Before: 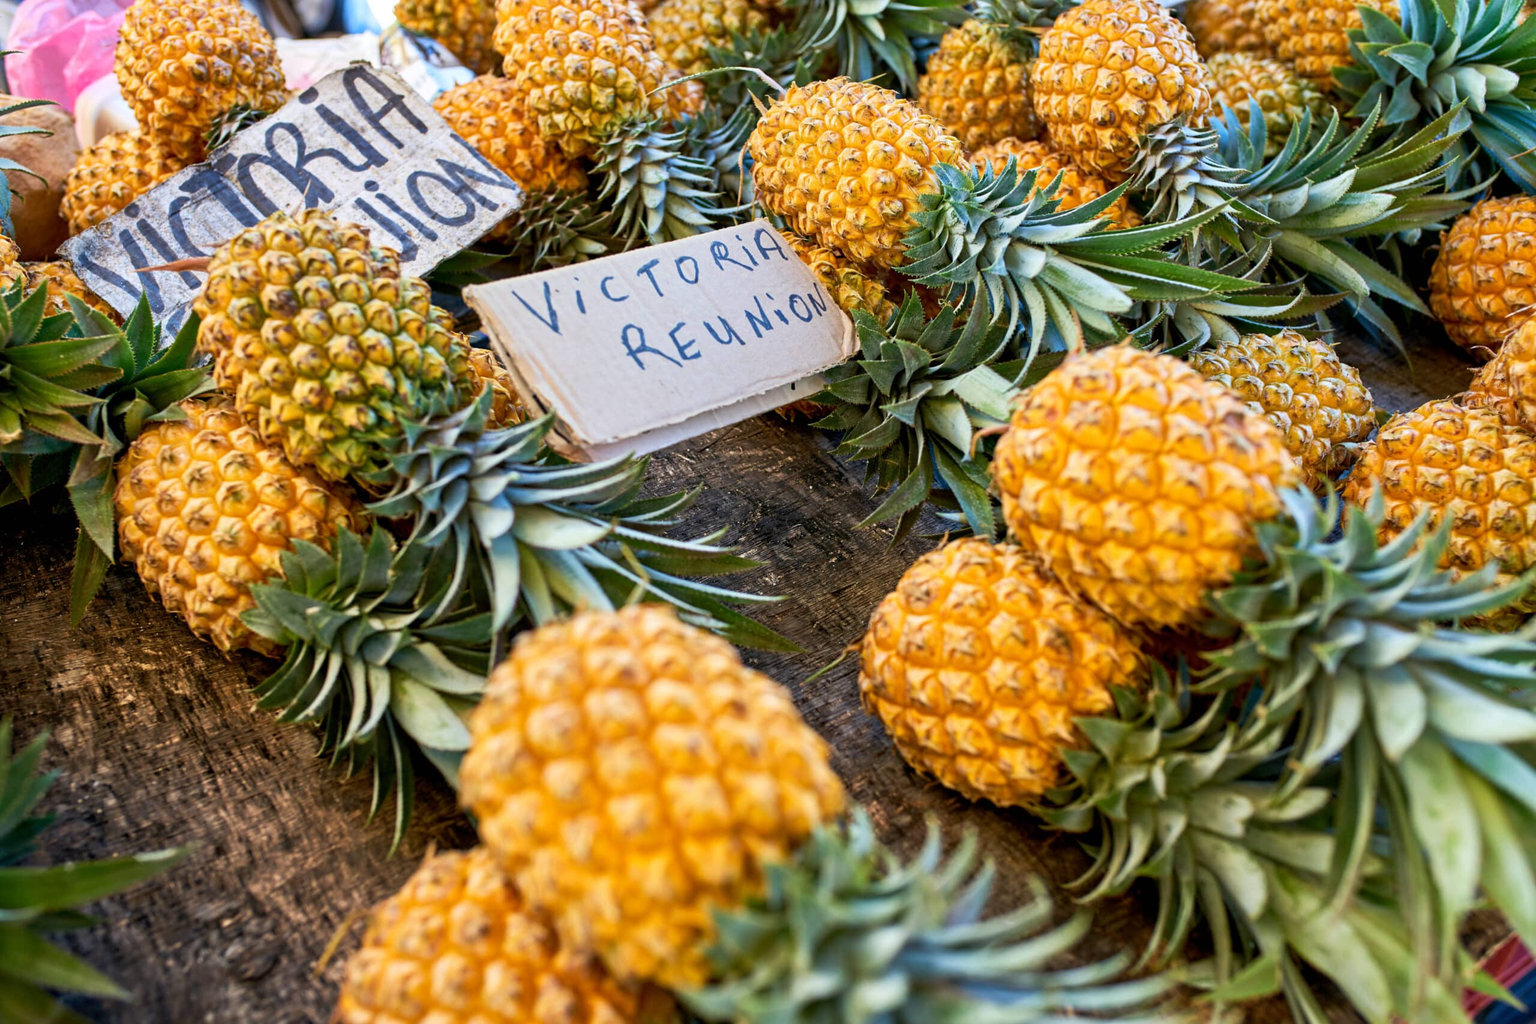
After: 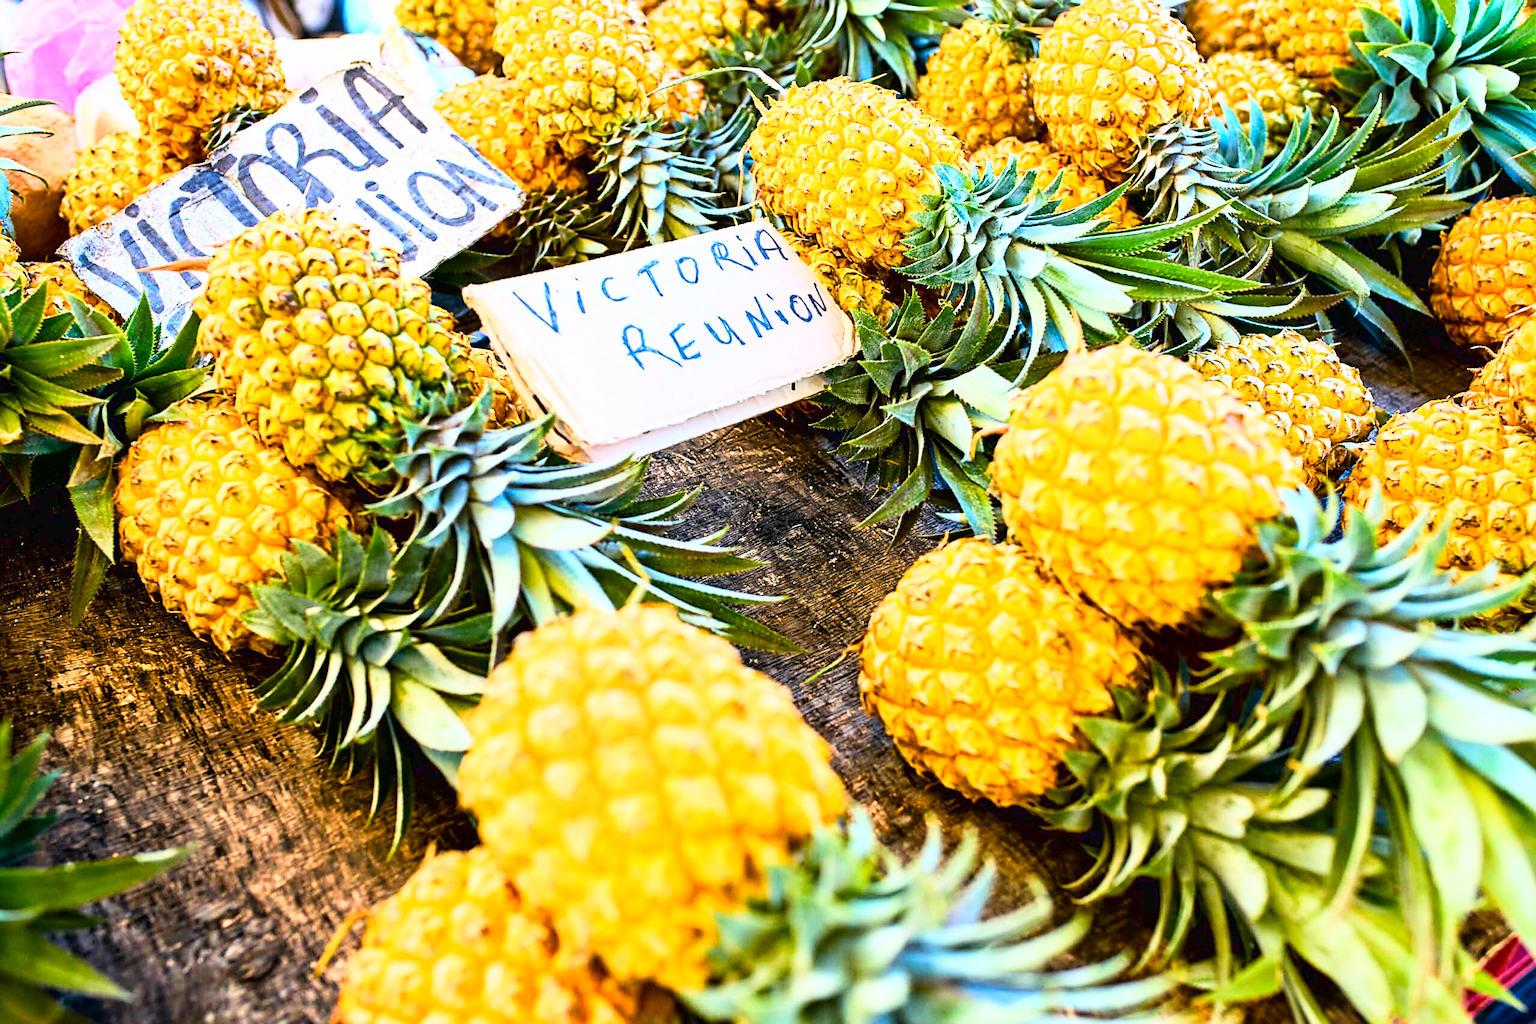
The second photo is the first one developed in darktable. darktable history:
shadows and highlights: shadows -1.28, highlights 40.41
base curve: curves: ch0 [(0, 0.003) (0.001, 0.002) (0.006, 0.004) (0.02, 0.022) (0.048, 0.086) (0.094, 0.234) (0.162, 0.431) (0.258, 0.629) (0.385, 0.8) (0.548, 0.918) (0.751, 0.988) (1, 1)]
color balance rgb: perceptual saturation grading › global saturation 35.091%, perceptual saturation grading › highlights -25.007%, perceptual saturation grading › shadows 25.954%, global vibrance 14.458%
sharpen: on, module defaults
